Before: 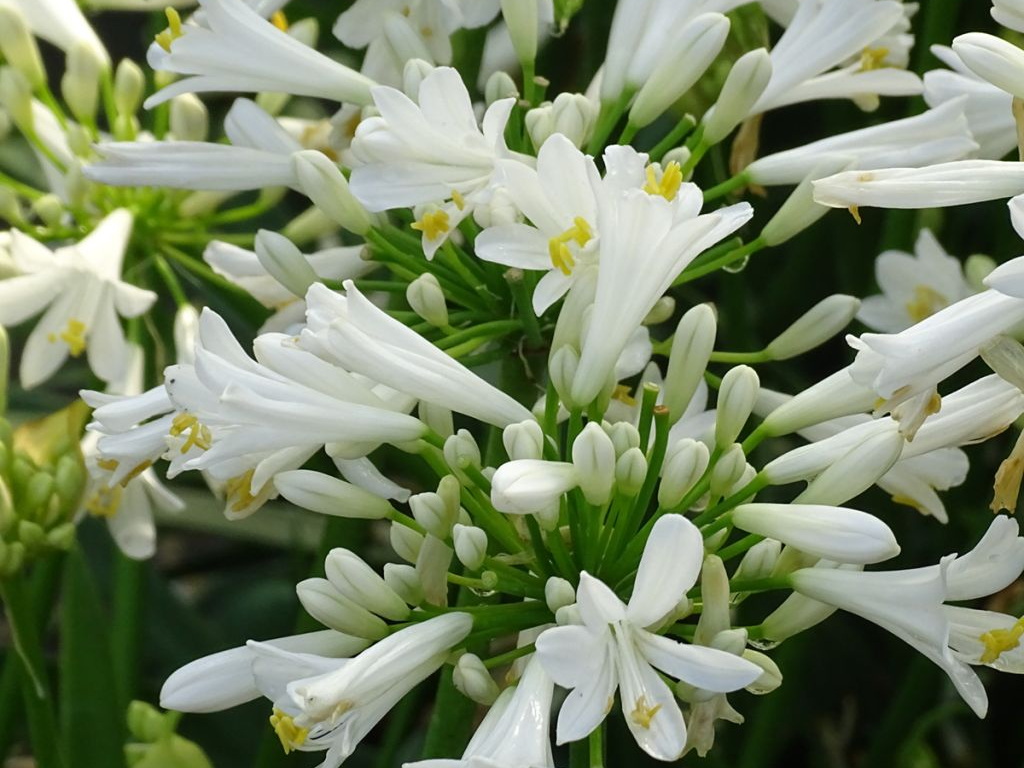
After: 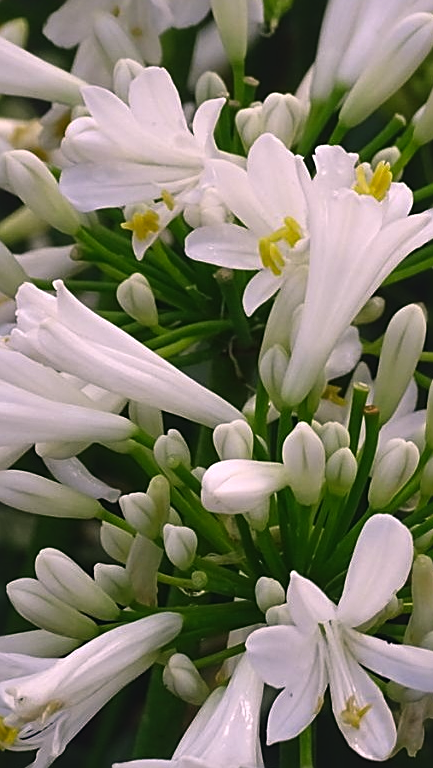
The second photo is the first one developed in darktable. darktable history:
color calibration: illuminant as shot in camera, x 0.358, y 0.373, temperature 4628.91 K
local contrast: mode bilateral grid, contrast 20, coarseness 100, detail 150%, midtone range 0.2
contrast brightness saturation: contrast 0.069, brightness -0.142, saturation 0.108
crop: left 28.336%, right 29.325%
exposure: black level correction -0.015, exposure -0.137 EV, compensate highlight preservation false
color correction: highlights a* 14.75, highlights b* 4.83
sharpen: on, module defaults
